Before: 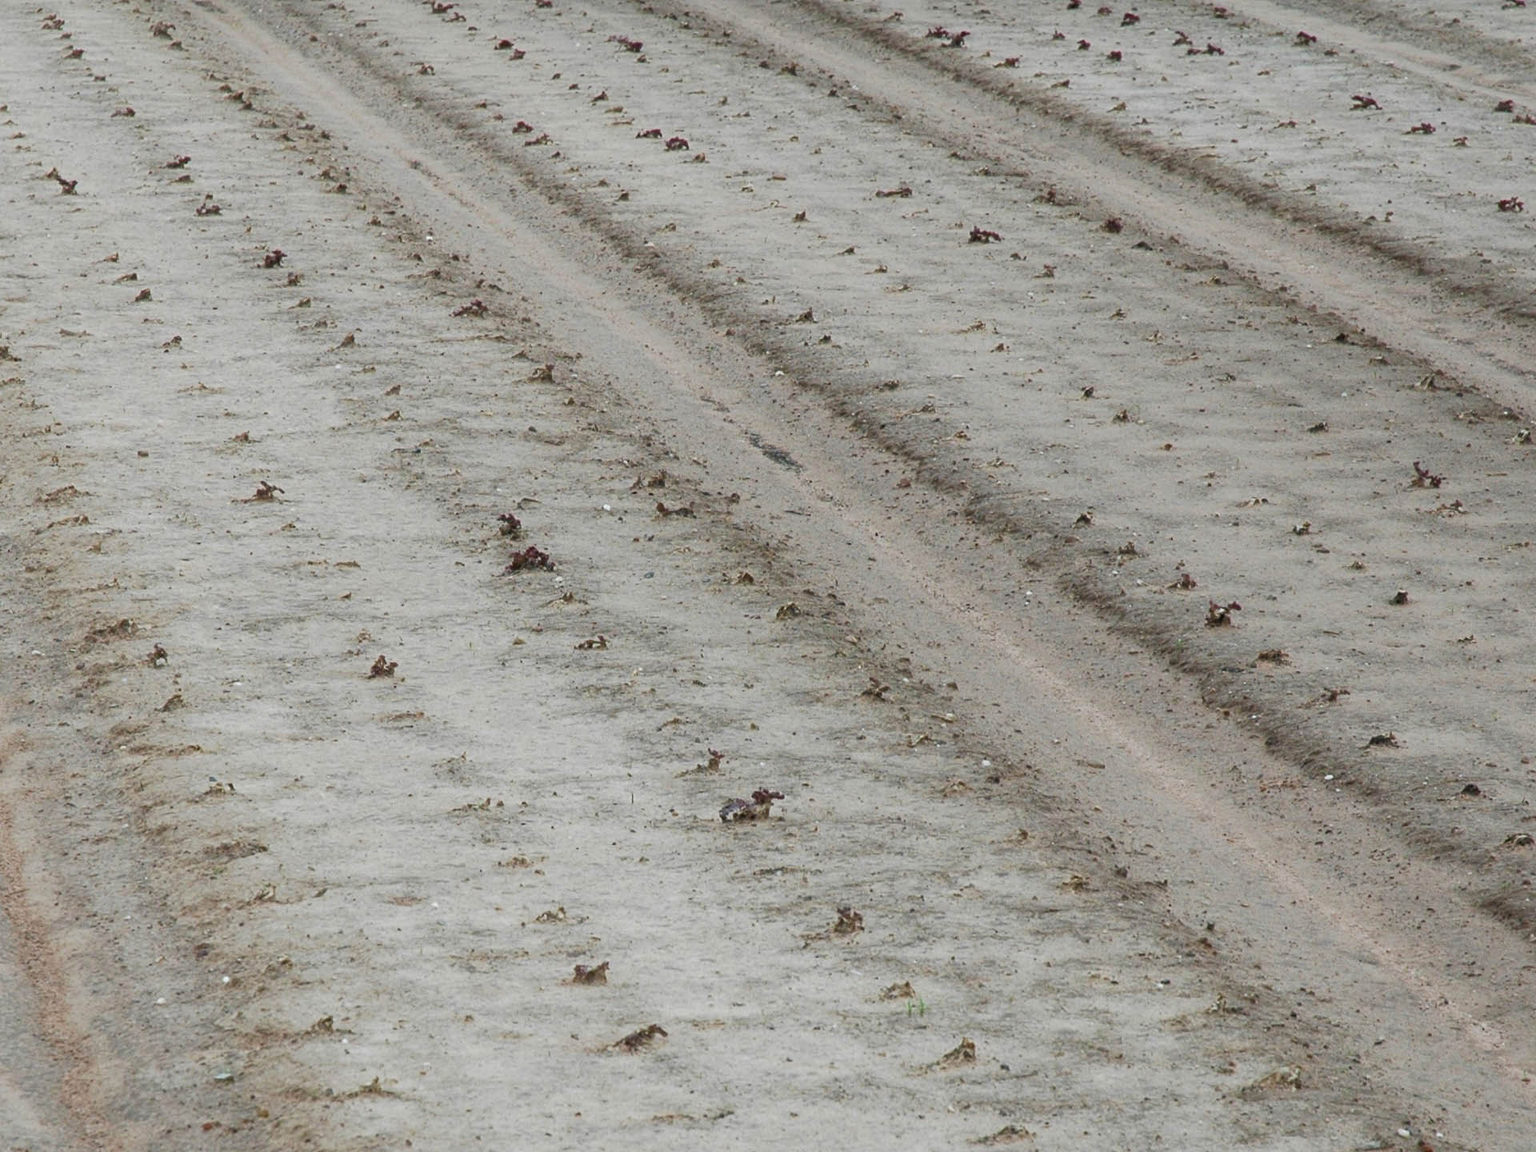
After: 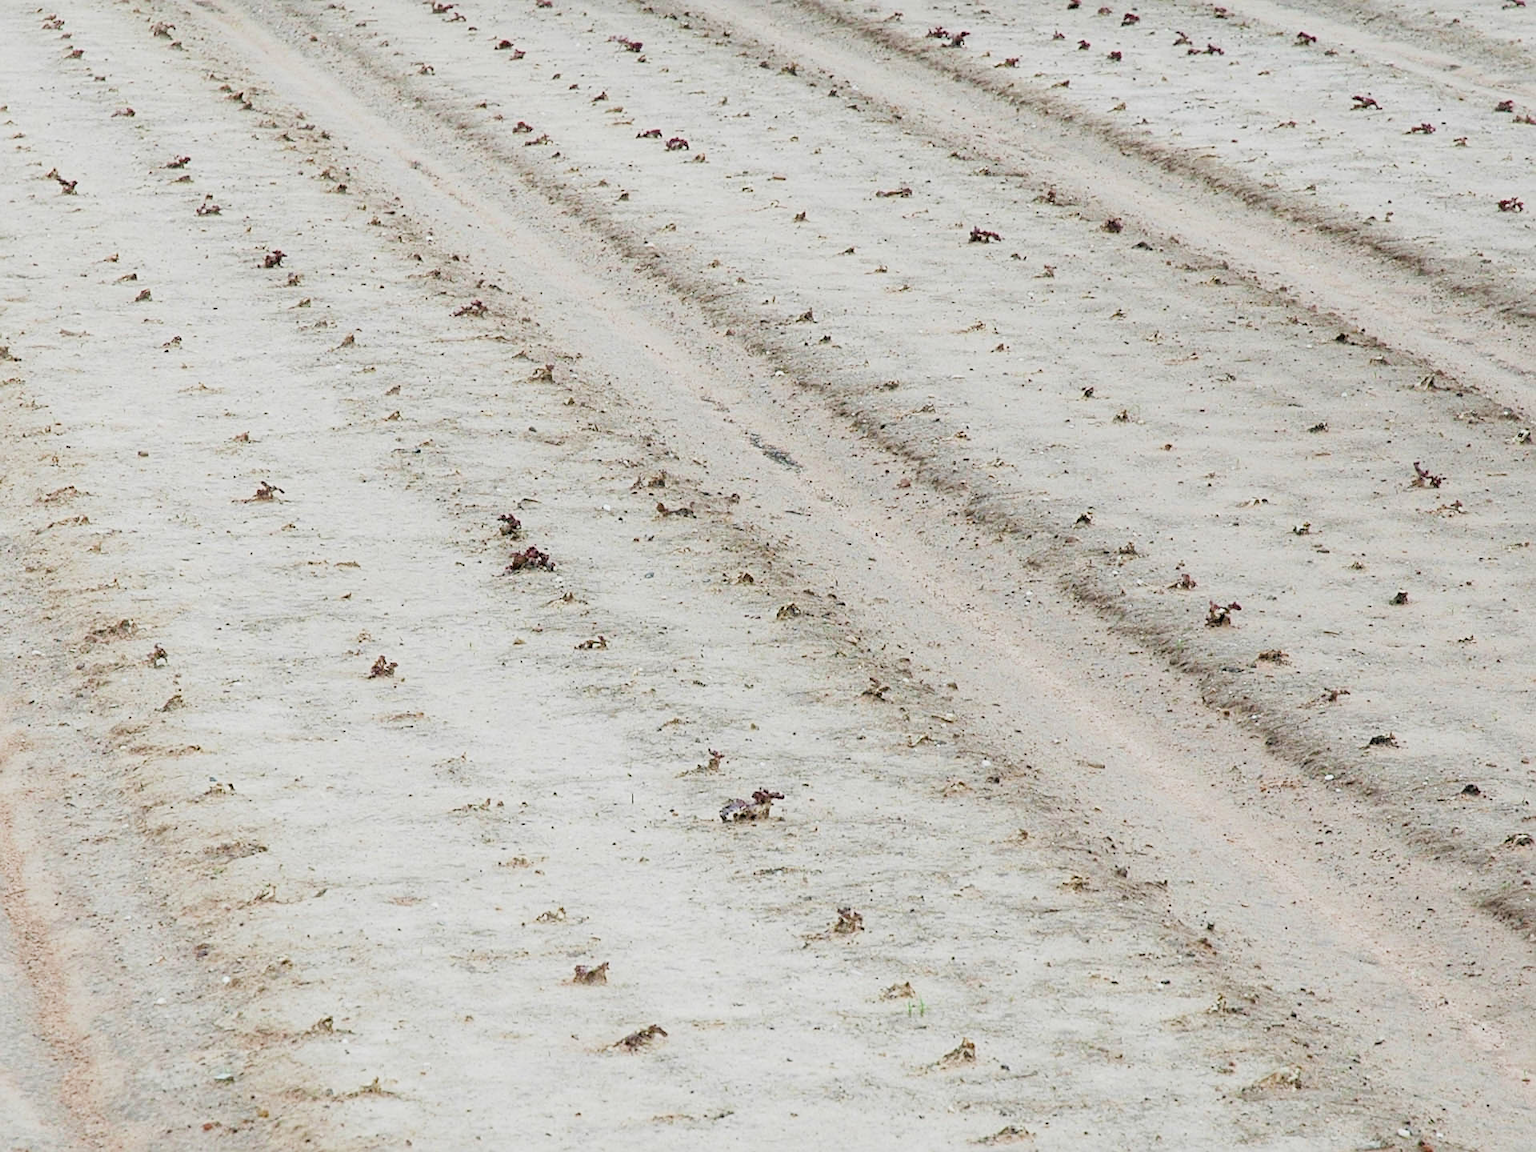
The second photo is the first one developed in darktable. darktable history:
exposure: black level correction 0, exposure 1.29 EV, compensate highlight preservation false
filmic rgb: black relative exposure -7.13 EV, white relative exposure 5.38 EV, threshold 2.94 EV, hardness 3.03, iterations of high-quality reconstruction 10, enable highlight reconstruction true
contrast equalizer: octaves 7, y [[0.439, 0.44, 0.442, 0.457, 0.493, 0.498], [0.5 ×6], [0.5 ×6], [0 ×6], [0 ×6]], mix -0.289
sharpen: on, module defaults
